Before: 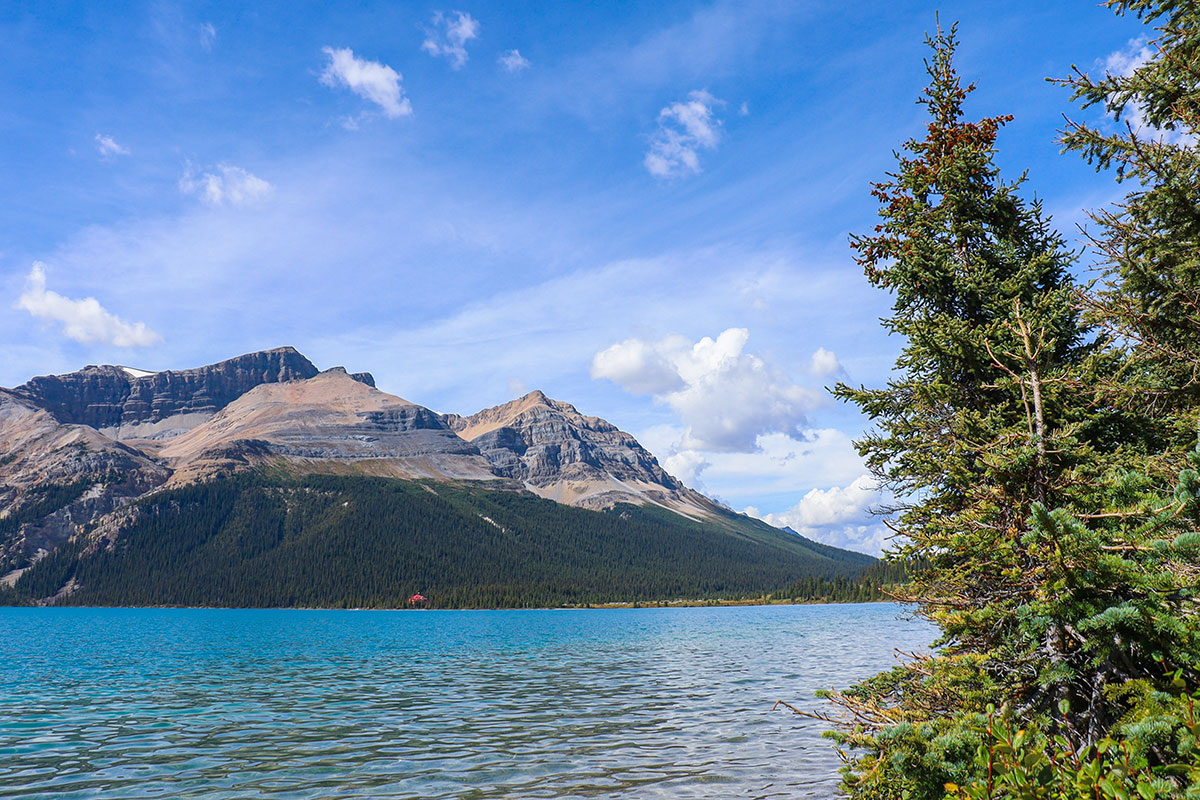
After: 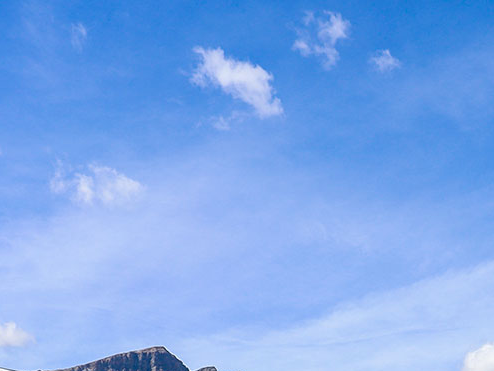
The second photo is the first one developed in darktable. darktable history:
crop and rotate: left 10.816%, top 0.092%, right 47.99%, bottom 53.472%
